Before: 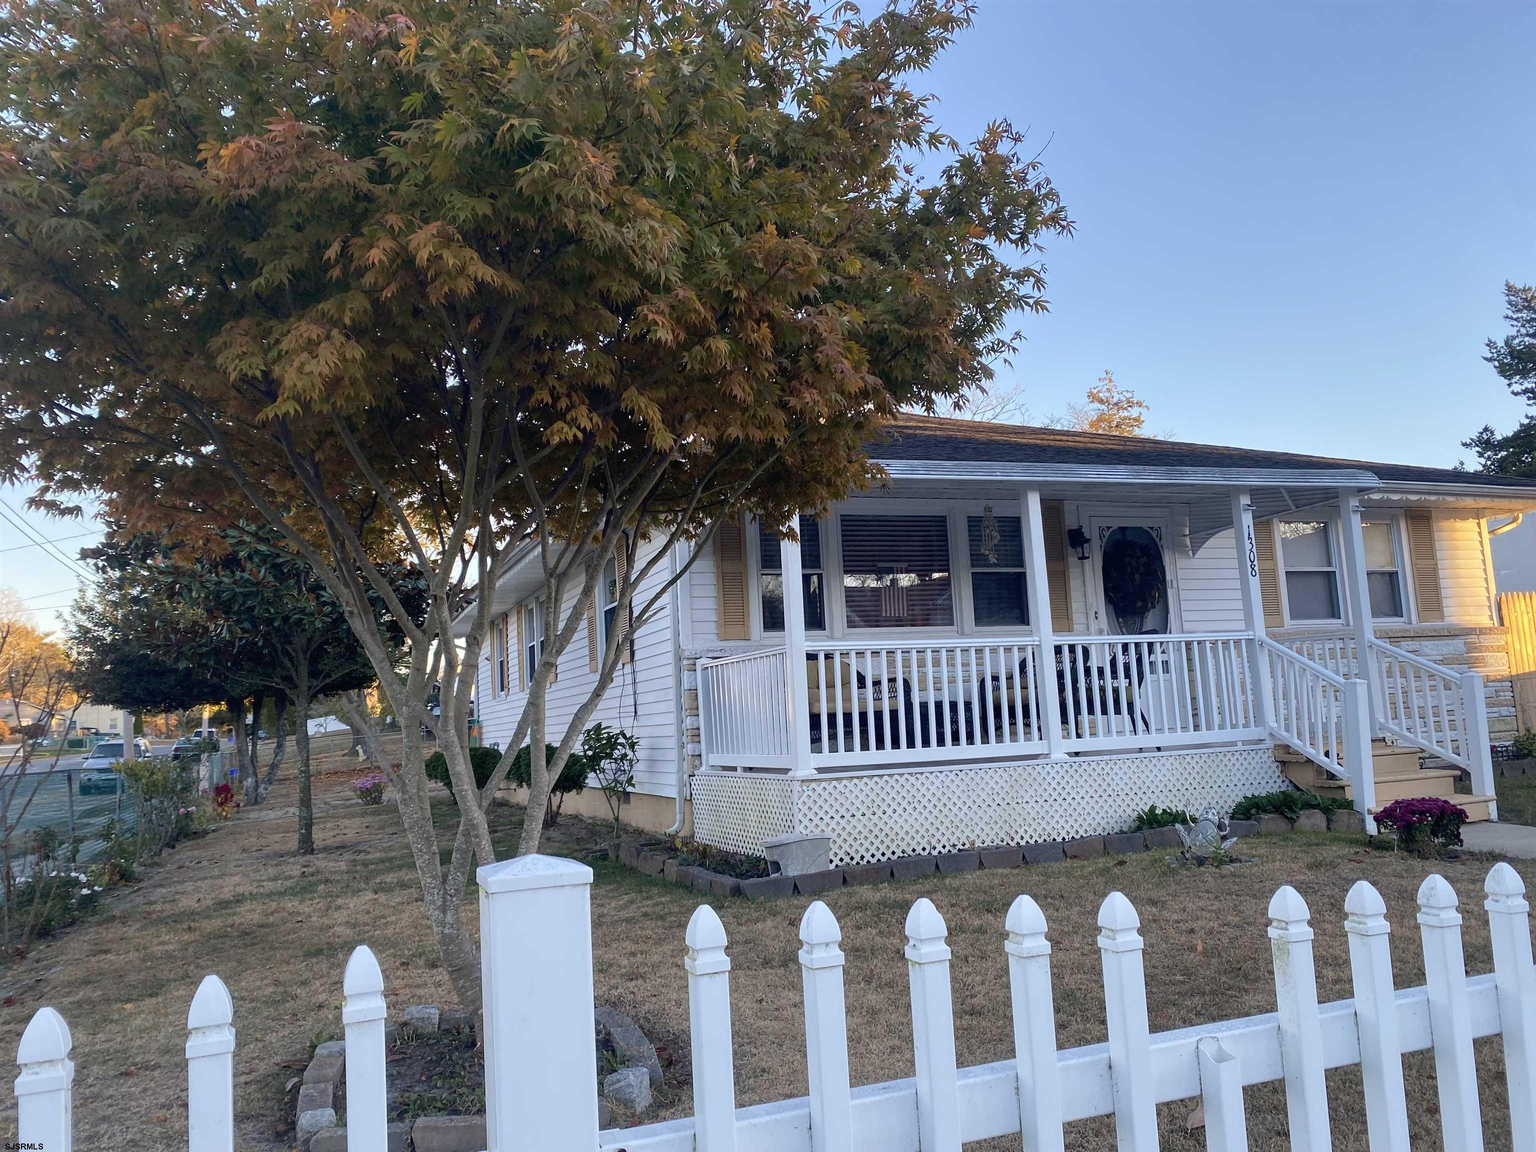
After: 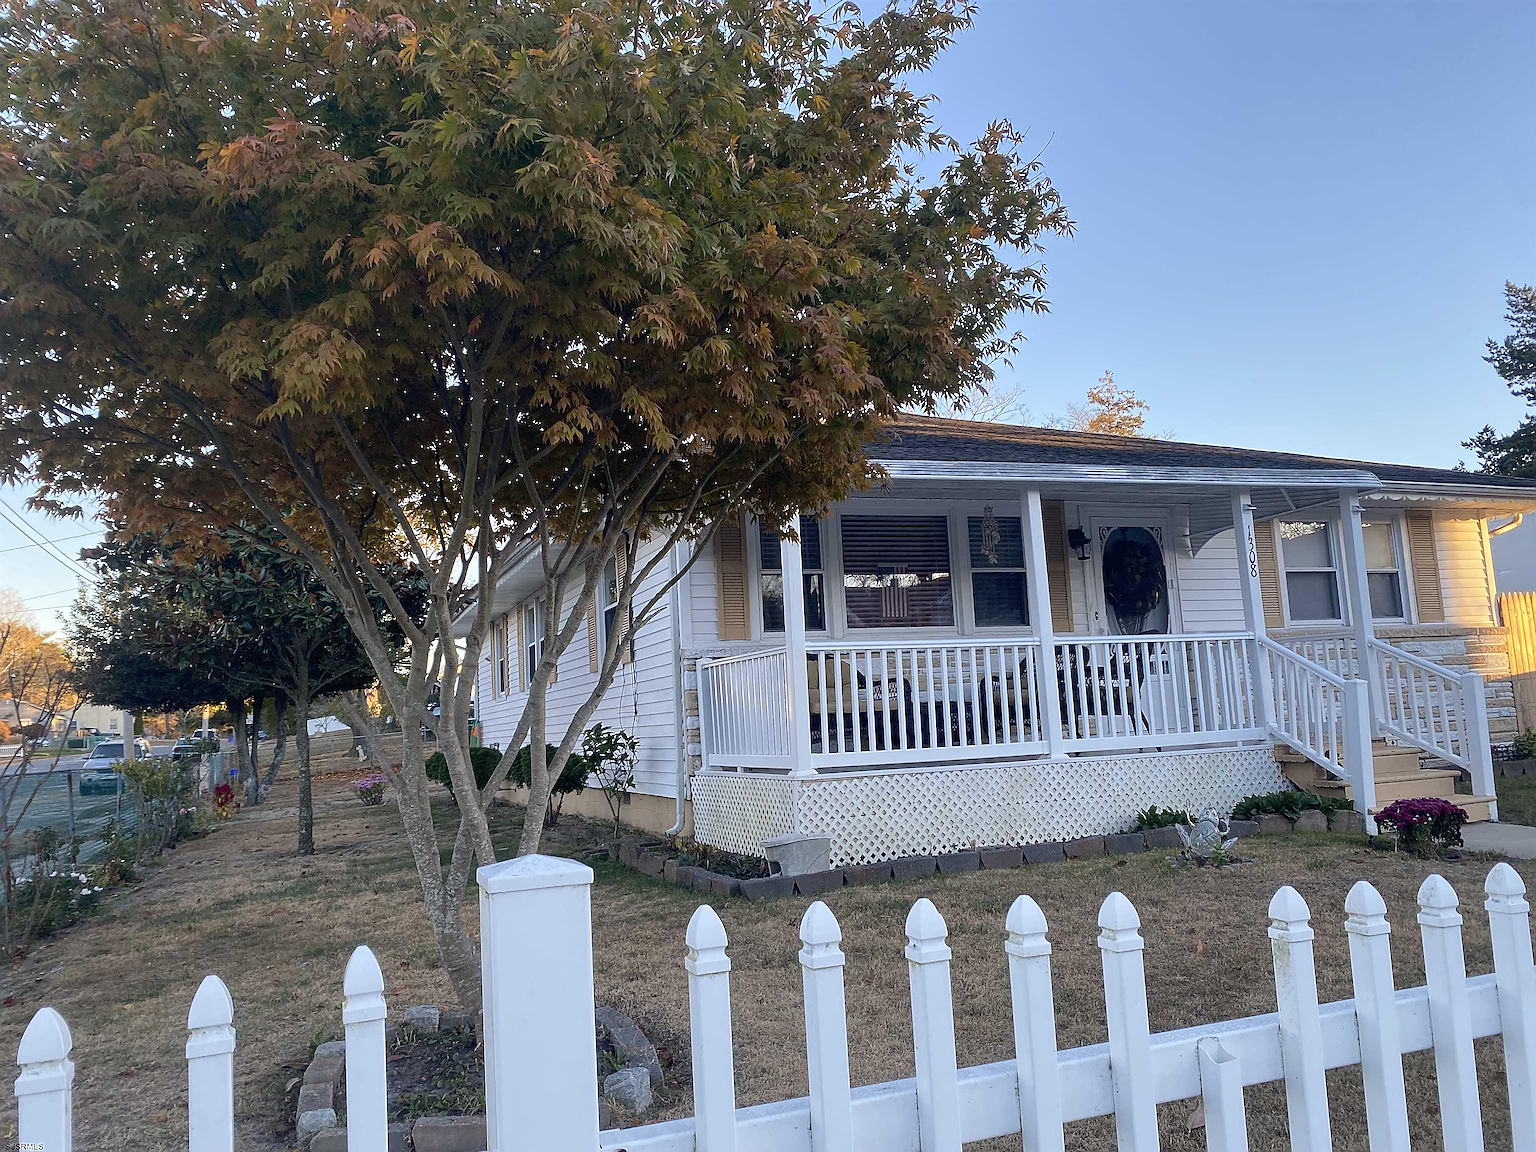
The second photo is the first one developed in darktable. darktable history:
sharpen: radius 1.377, amount 1.258, threshold 0.71
